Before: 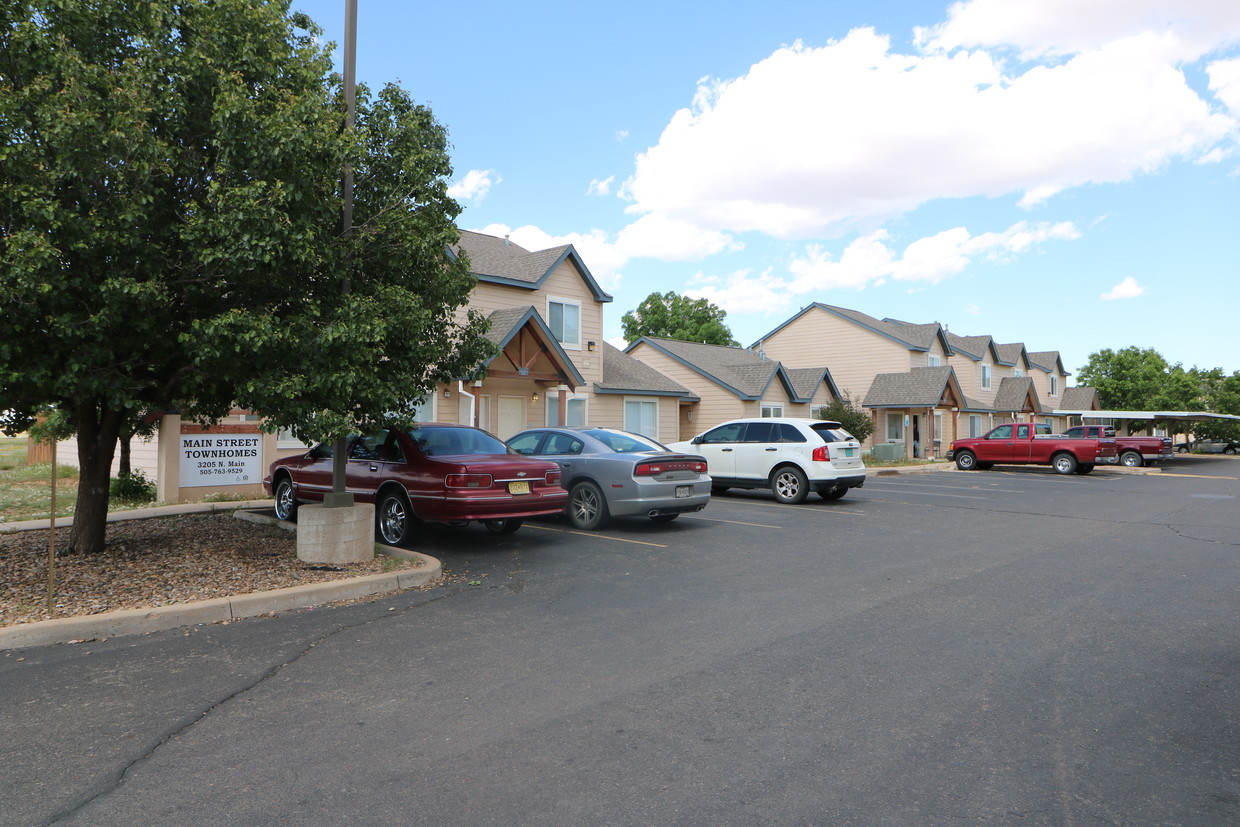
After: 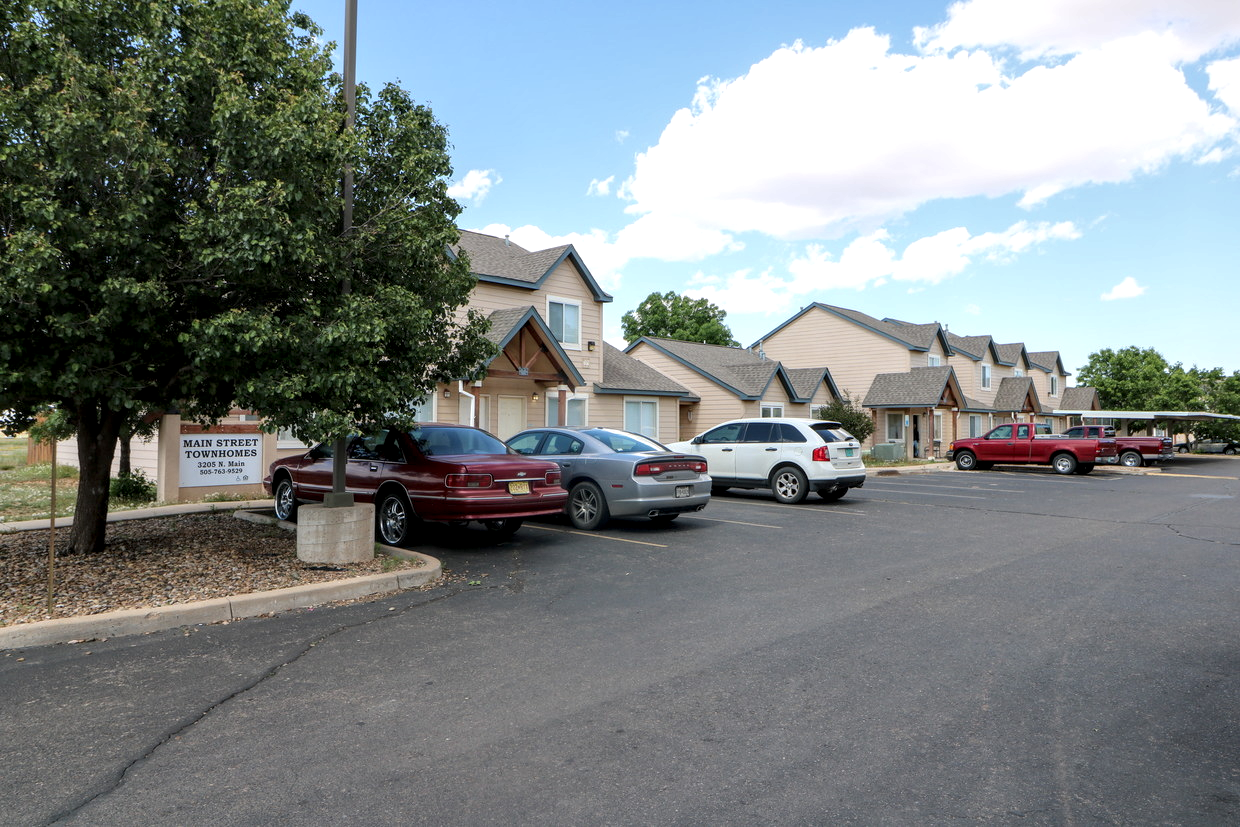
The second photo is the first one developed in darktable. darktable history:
local contrast: highlights 59%, detail 146%
